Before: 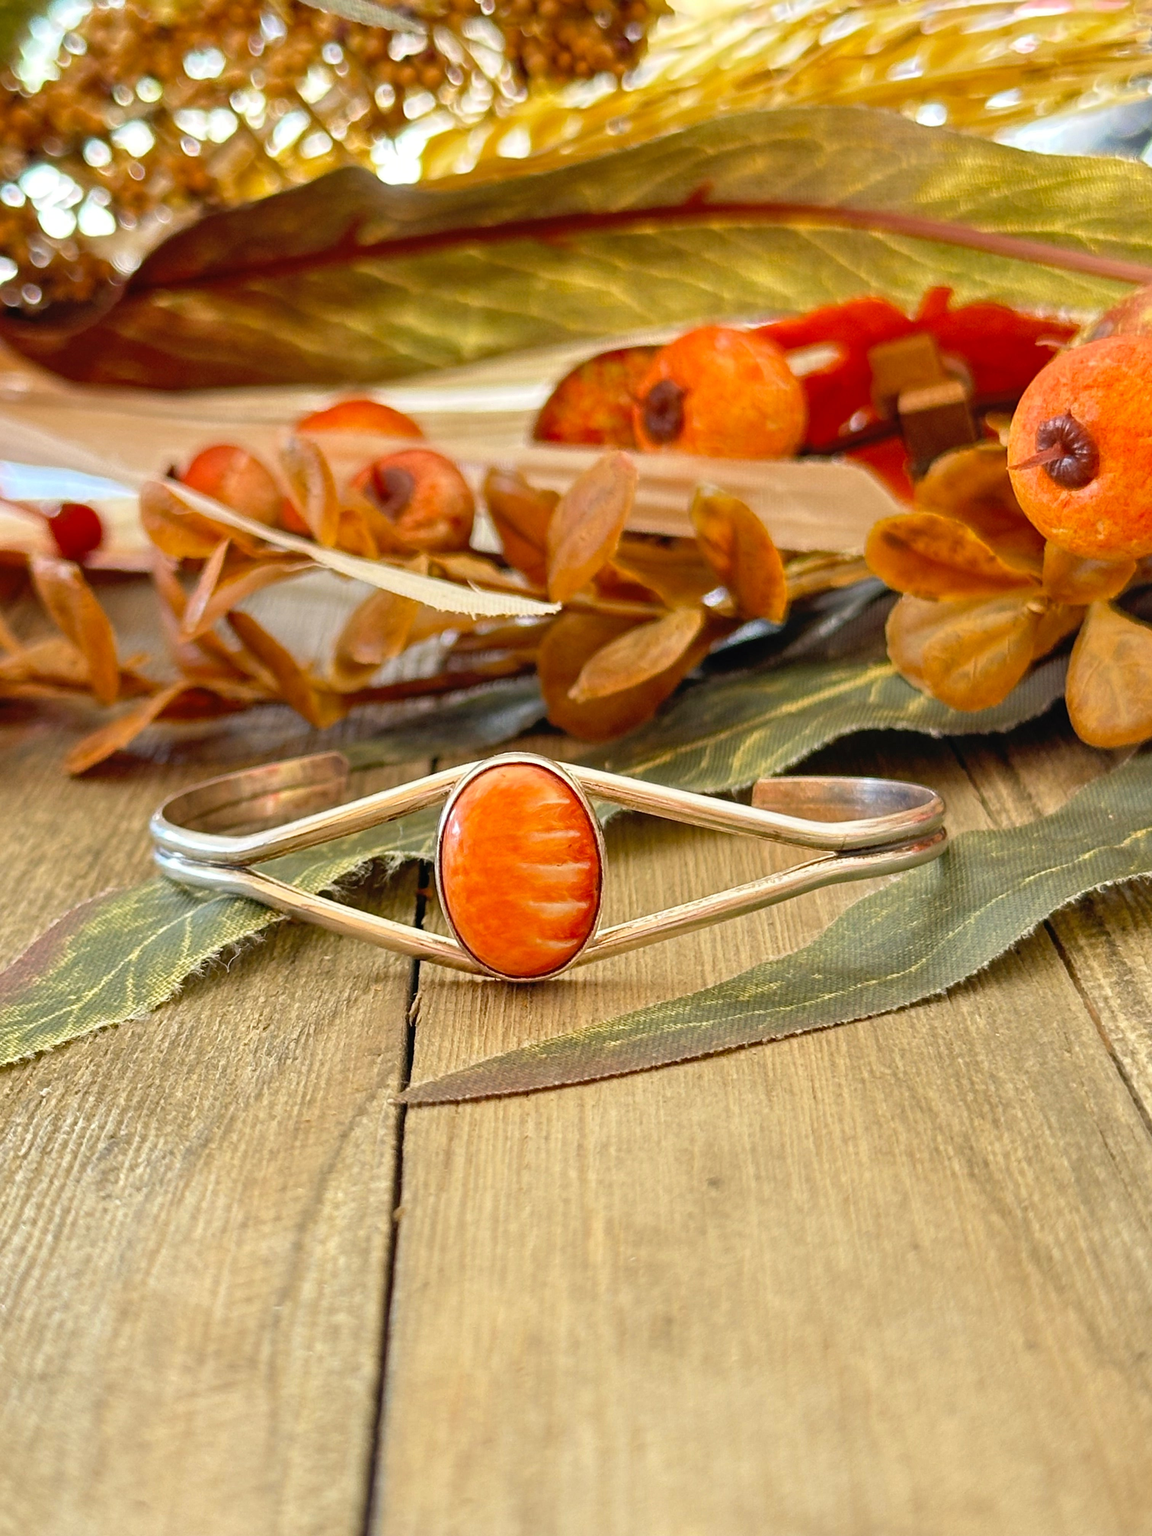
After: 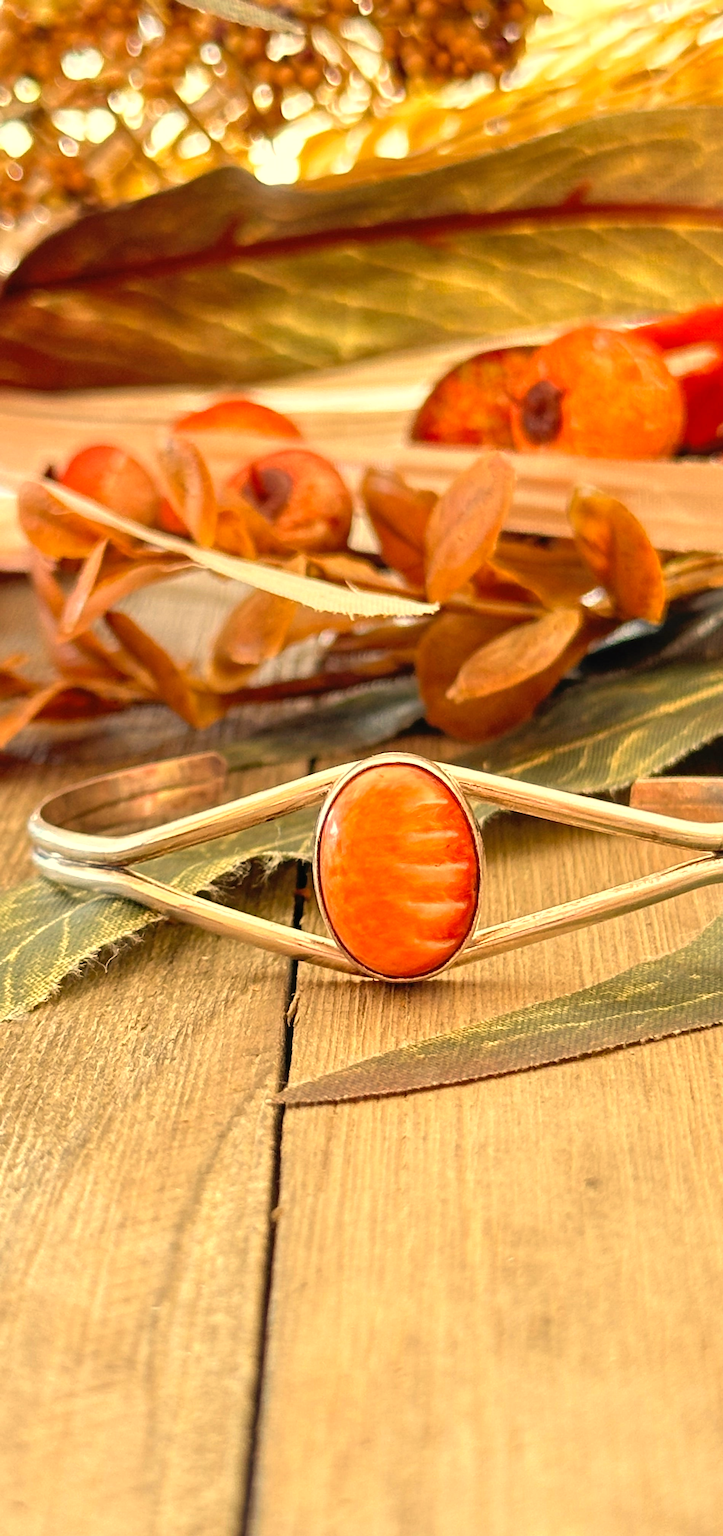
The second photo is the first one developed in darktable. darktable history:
white balance: red 1.123, blue 0.83
crop: left 10.644%, right 26.528%
exposure: exposure 0.2 EV, compensate highlight preservation false
